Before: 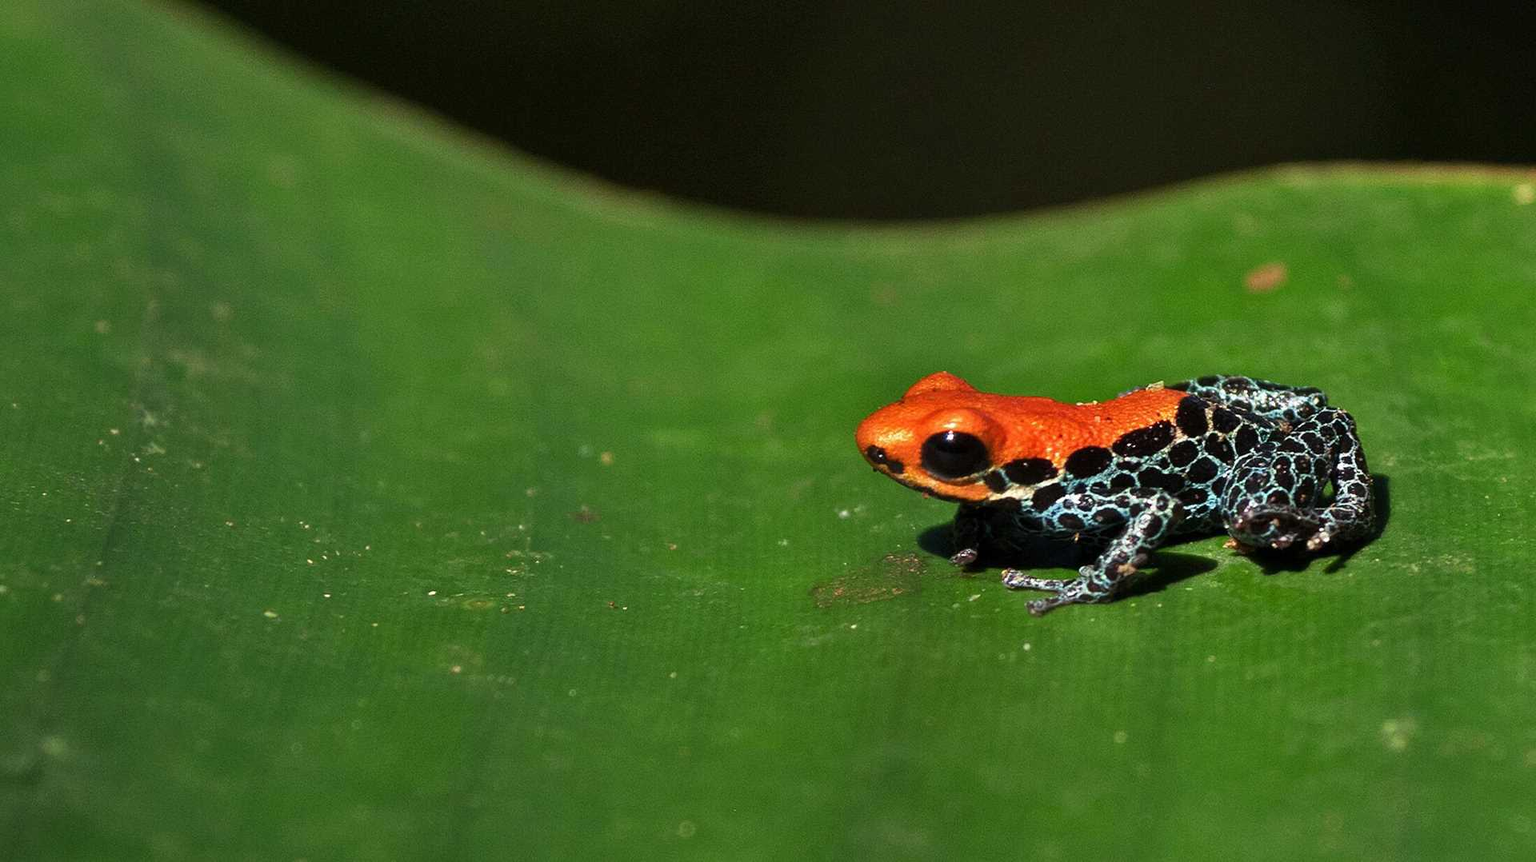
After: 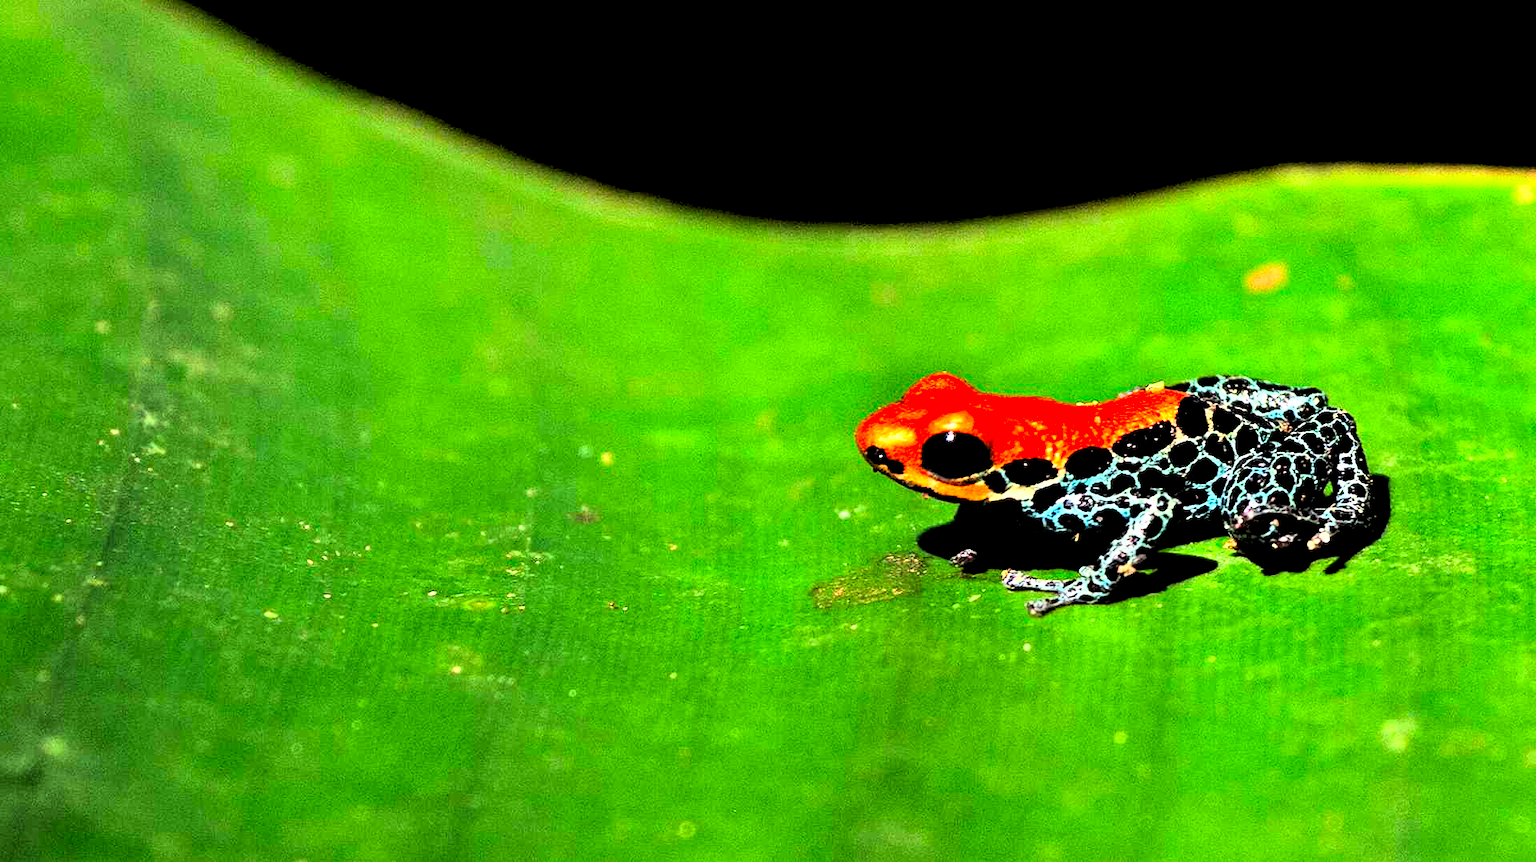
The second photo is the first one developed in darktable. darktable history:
rgb curve: curves: ch0 [(0, 0) (0.21, 0.15) (0.24, 0.21) (0.5, 0.75) (0.75, 0.96) (0.89, 0.99) (1, 1)]; ch1 [(0, 0.02) (0.21, 0.13) (0.25, 0.2) (0.5, 0.67) (0.75, 0.9) (0.89, 0.97) (1, 1)]; ch2 [(0, 0.02) (0.21, 0.13) (0.25, 0.2) (0.5, 0.67) (0.75, 0.9) (0.89, 0.97) (1, 1)], compensate middle gray true
color zones: curves: ch0 [(0, 0.613) (0.01, 0.613) (0.245, 0.448) (0.498, 0.529) (0.642, 0.665) (0.879, 0.777) (0.99, 0.613)]; ch1 [(0, 0) (0.143, 0) (0.286, 0) (0.429, 0) (0.571, 0) (0.714, 0) (0.857, 0)], mix -138.01%
contrast brightness saturation: contrast 0.1, brightness 0.03, saturation 0.09
rgb levels: levels [[0.013, 0.434, 0.89], [0, 0.5, 1], [0, 0.5, 1]]
